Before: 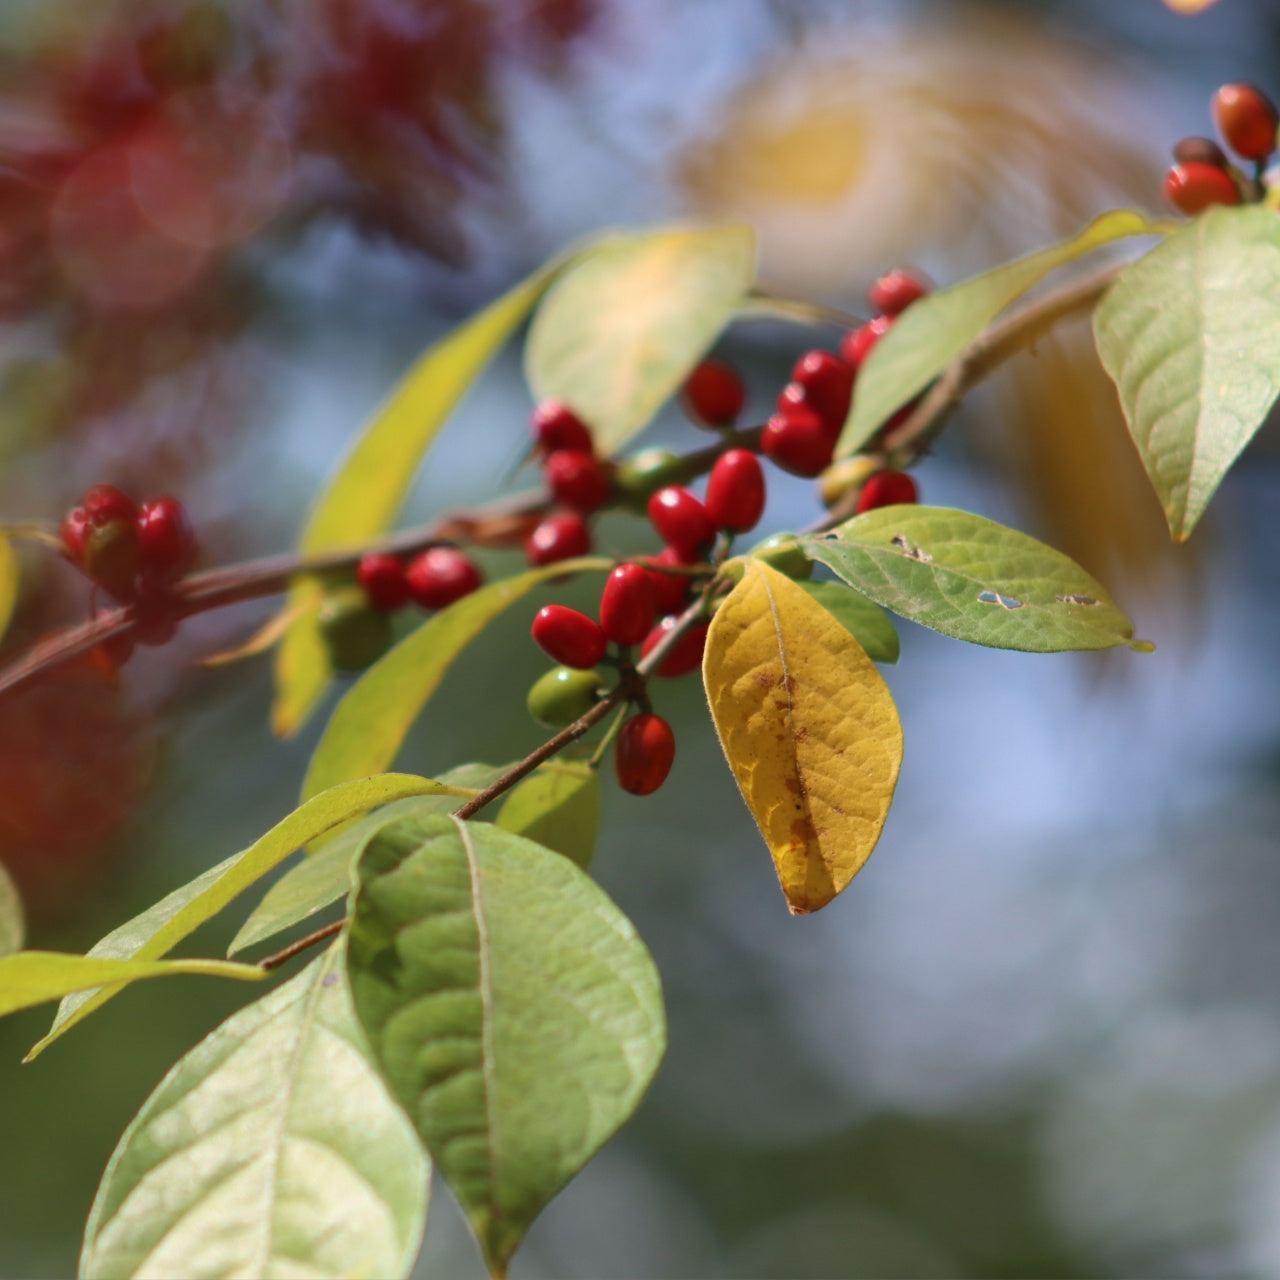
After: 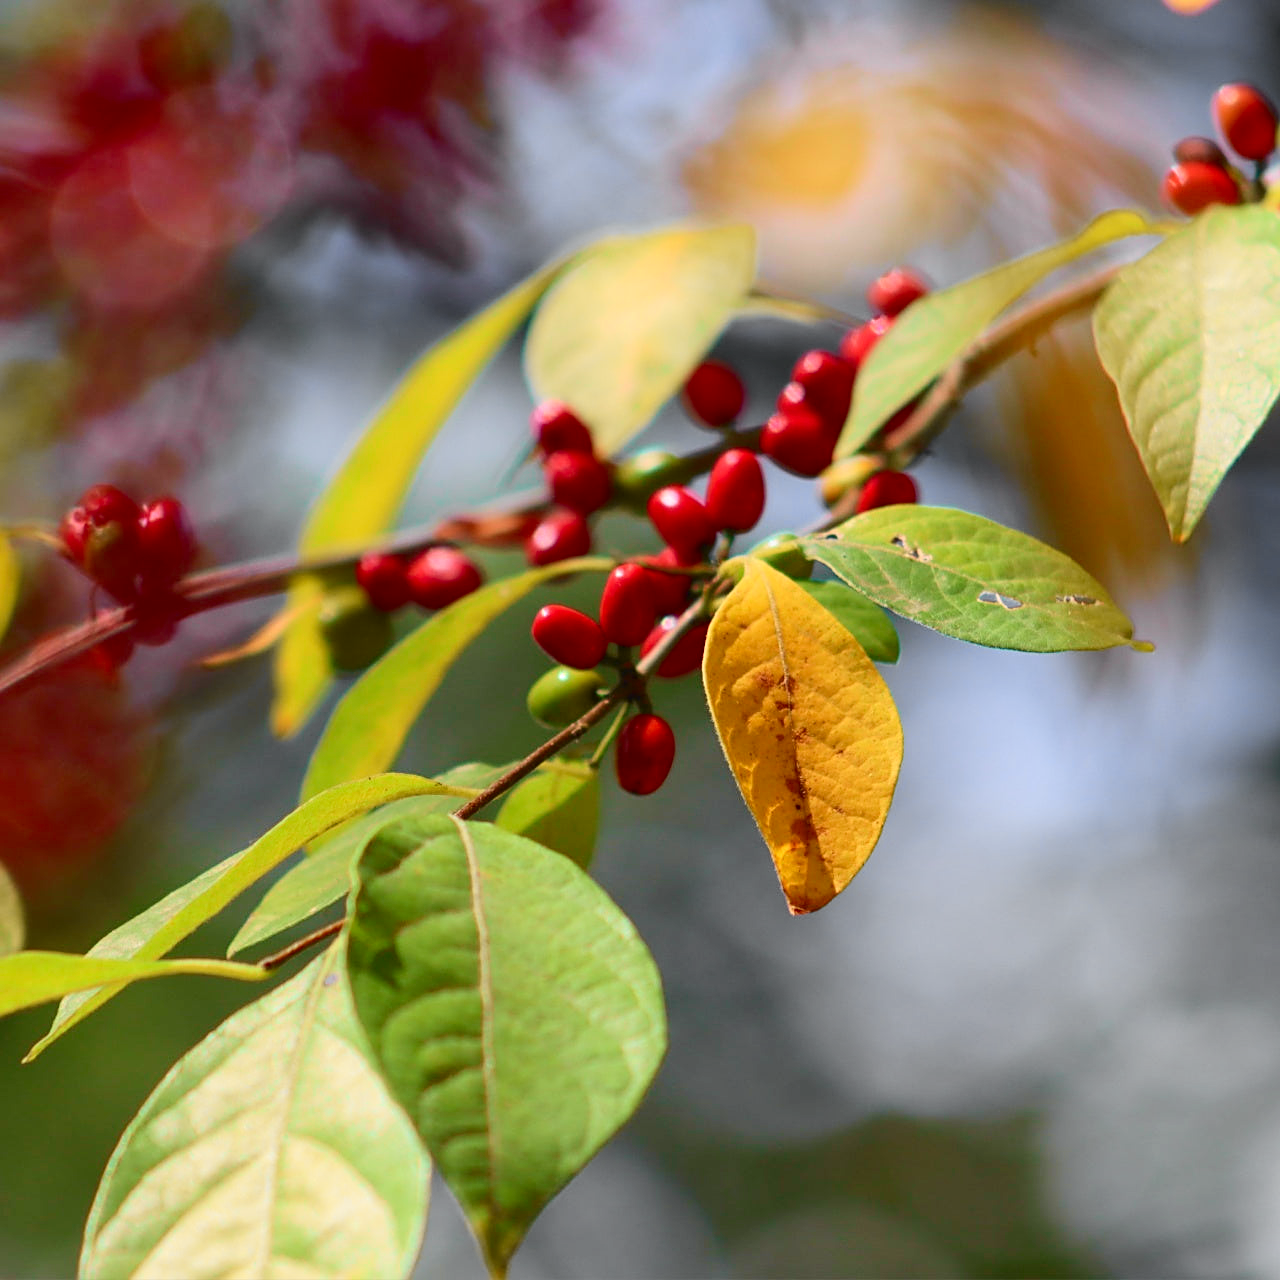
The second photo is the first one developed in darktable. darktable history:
tone curve: curves: ch0 [(0, 0) (0.071, 0.047) (0.266, 0.26) (0.491, 0.552) (0.753, 0.818) (1, 0.983)]; ch1 [(0, 0) (0.346, 0.307) (0.408, 0.369) (0.463, 0.443) (0.482, 0.493) (0.502, 0.5) (0.517, 0.518) (0.546, 0.576) (0.588, 0.643) (0.651, 0.709) (1, 1)]; ch2 [(0, 0) (0.346, 0.34) (0.434, 0.46) (0.485, 0.494) (0.5, 0.494) (0.517, 0.503) (0.535, 0.545) (0.583, 0.624) (0.625, 0.678) (1, 1)], color space Lab, independent channels, preserve colors none
sharpen: on, module defaults
